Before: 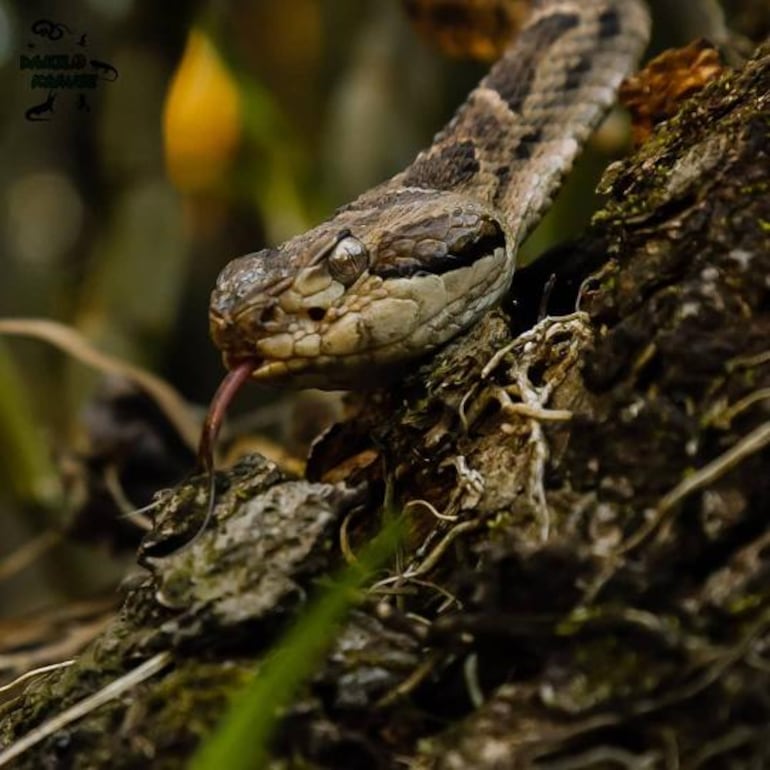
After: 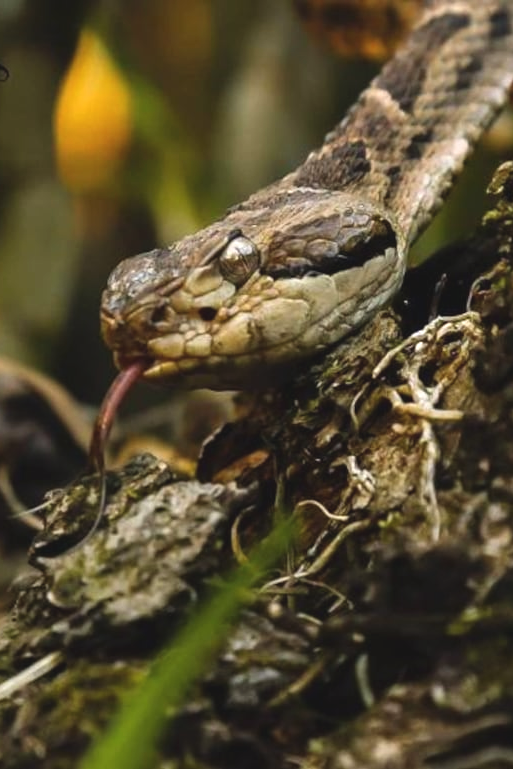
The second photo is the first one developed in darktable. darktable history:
crop and rotate: left 14.385%, right 18.948%
exposure: black level correction -0.005, exposure 0.622 EV, compensate highlight preservation false
